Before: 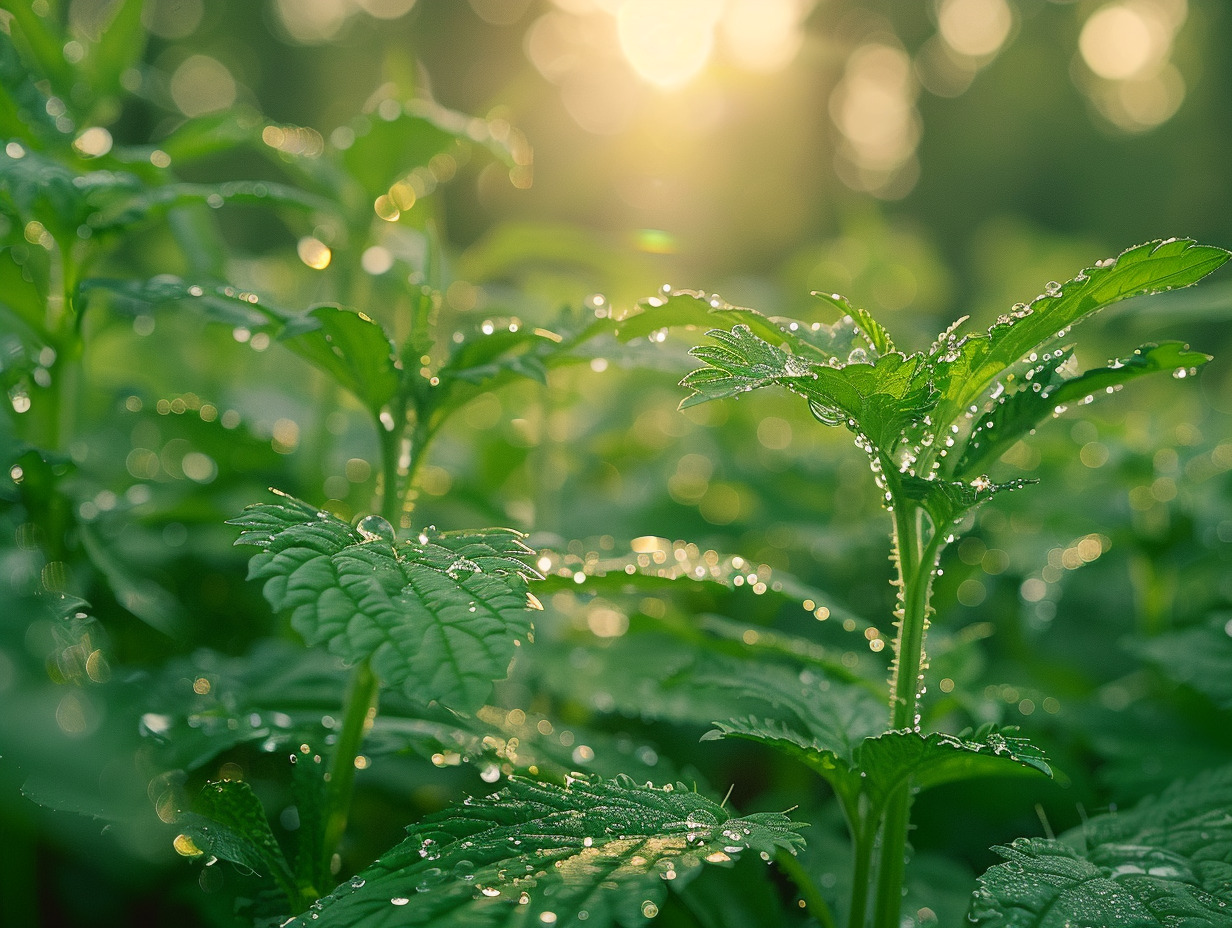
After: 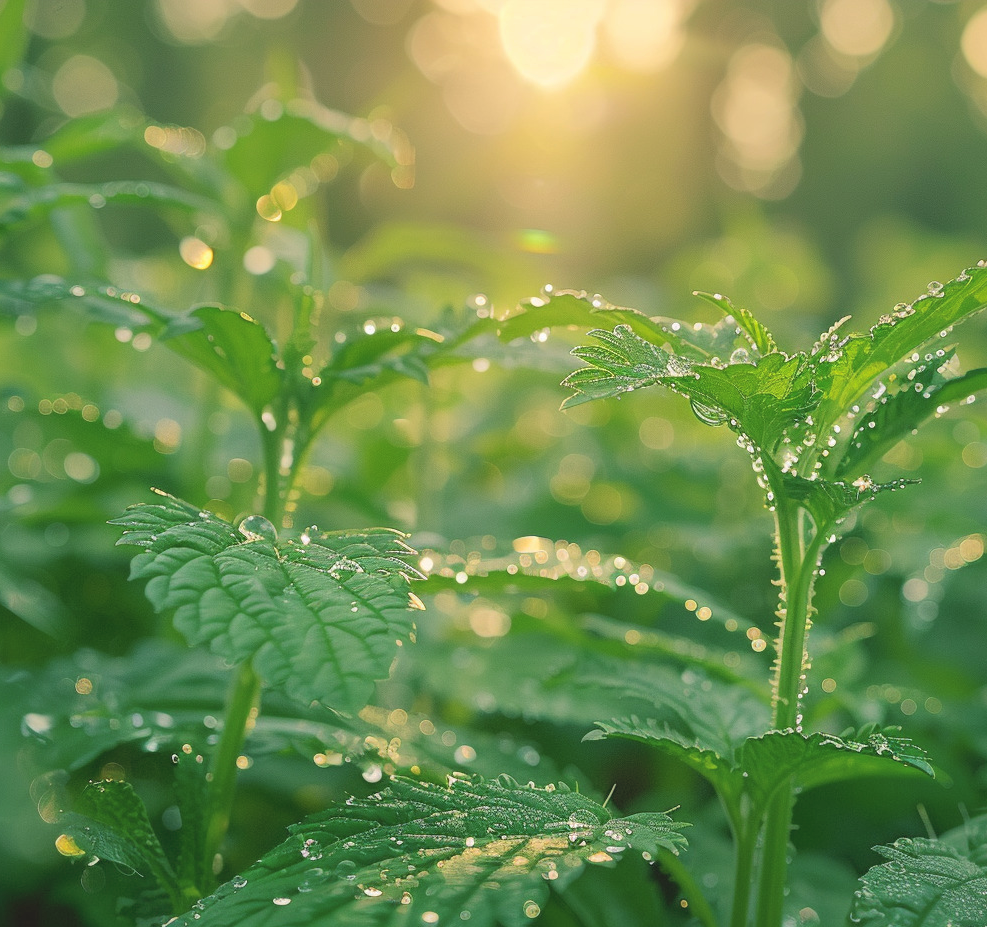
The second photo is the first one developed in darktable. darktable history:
shadows and highlights: on, module defaults
crop and rotate: left 9.58%, right 10.275%
contrast brightness saturation: brightness 0.149
